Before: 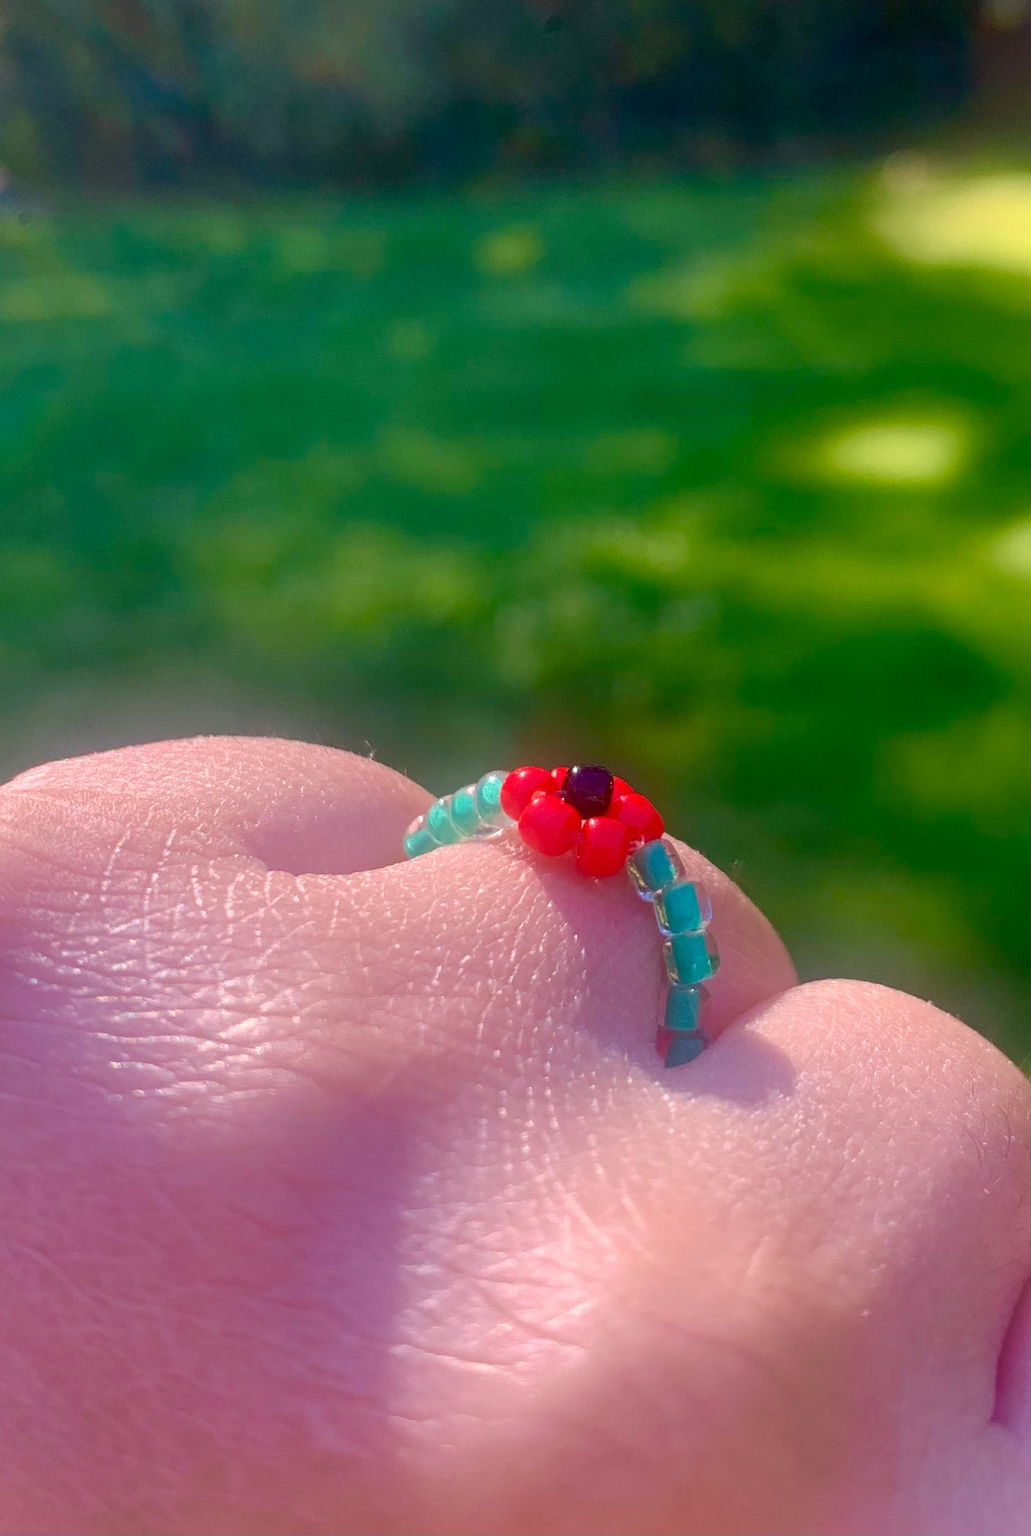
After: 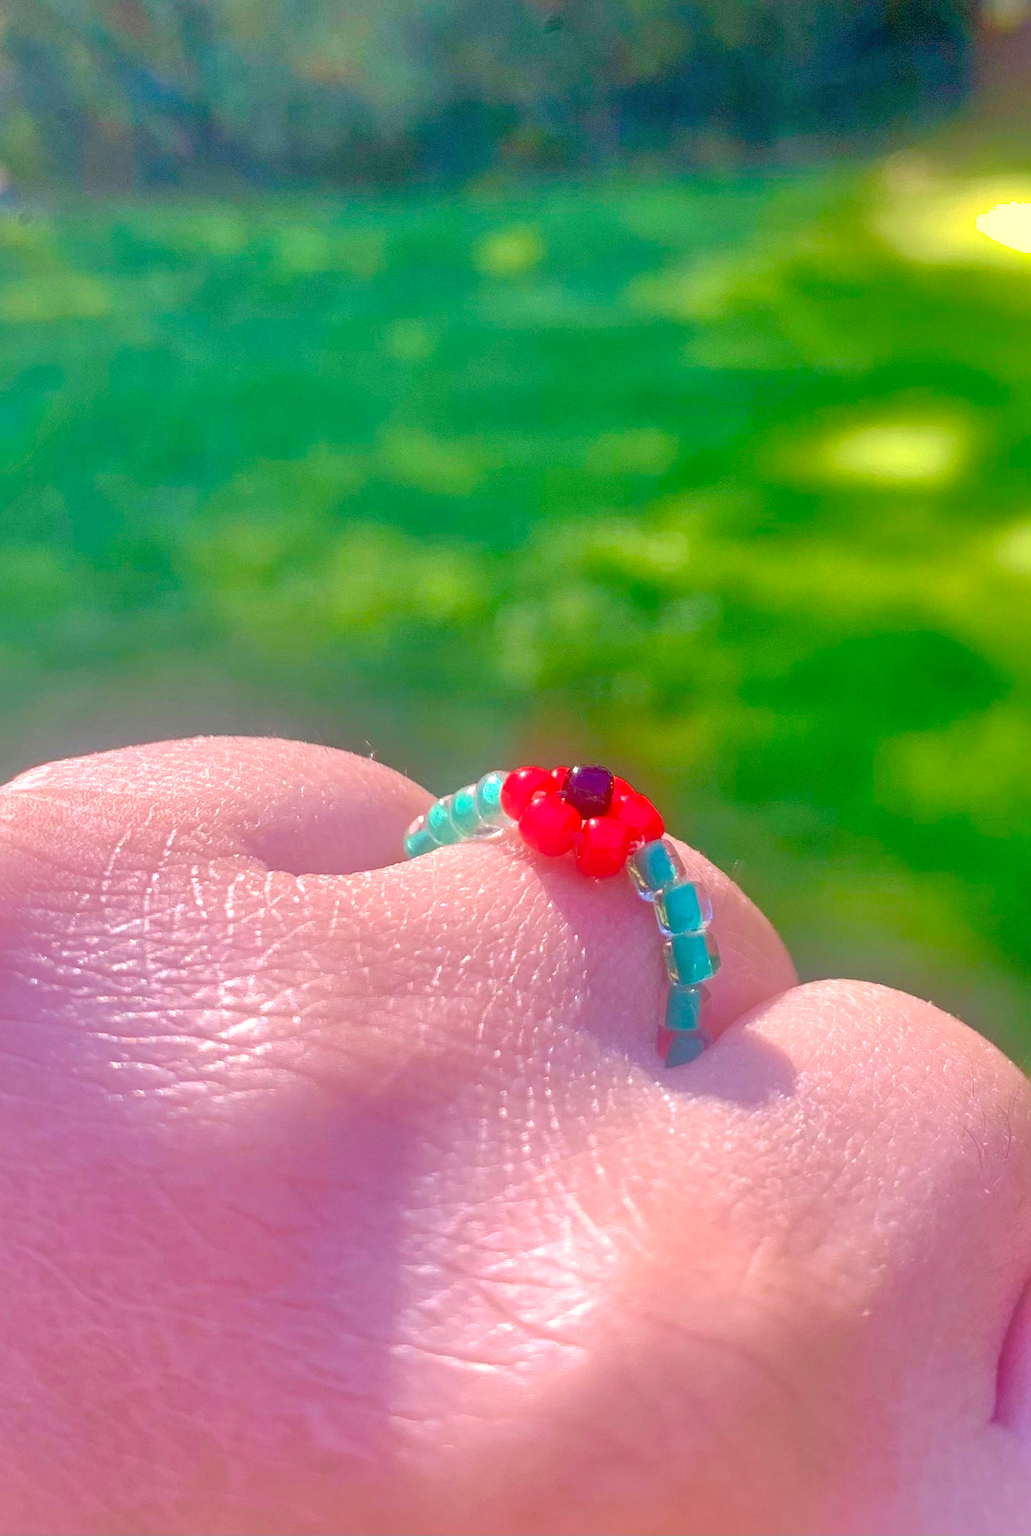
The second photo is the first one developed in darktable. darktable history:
exposure: exposure 0.483 EV, compensate exposure bias true, compensate highlight preservation false
shadows and highlights: shadows color adjustment 97.98%, highlights color adjustment 58.26%
tone equalizer: -7 EV 0.143 EV, -6 EV 0.566 EV, -5 EV 1.12 EV, -4 EV 1.32 EV, -3 EV 1.16 EV, -2 EV 0.6 EV, -1 EV 0.166 EV
